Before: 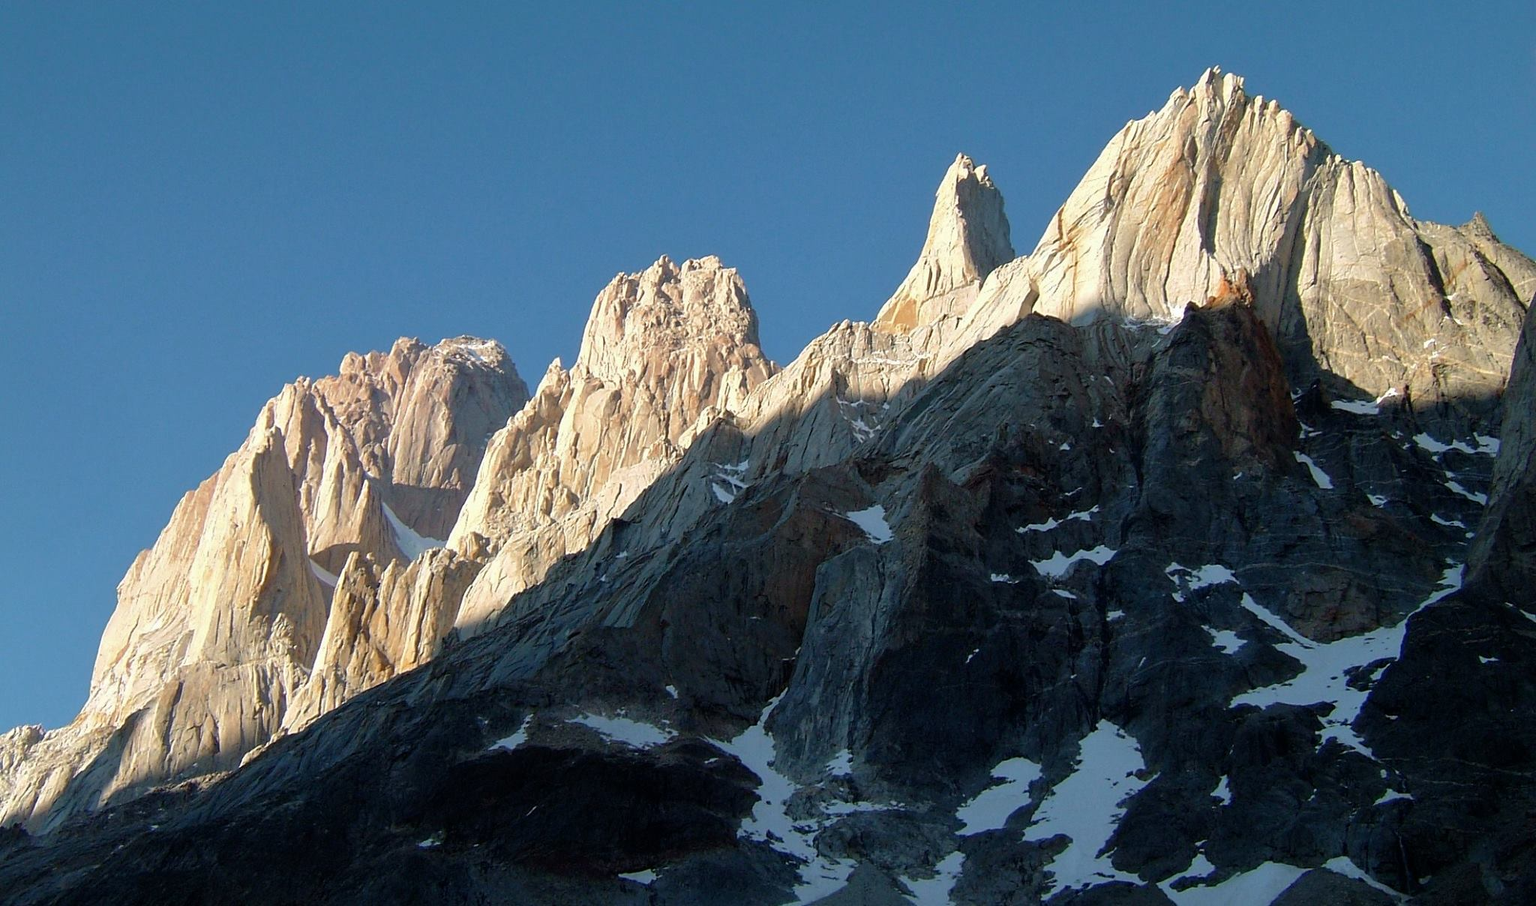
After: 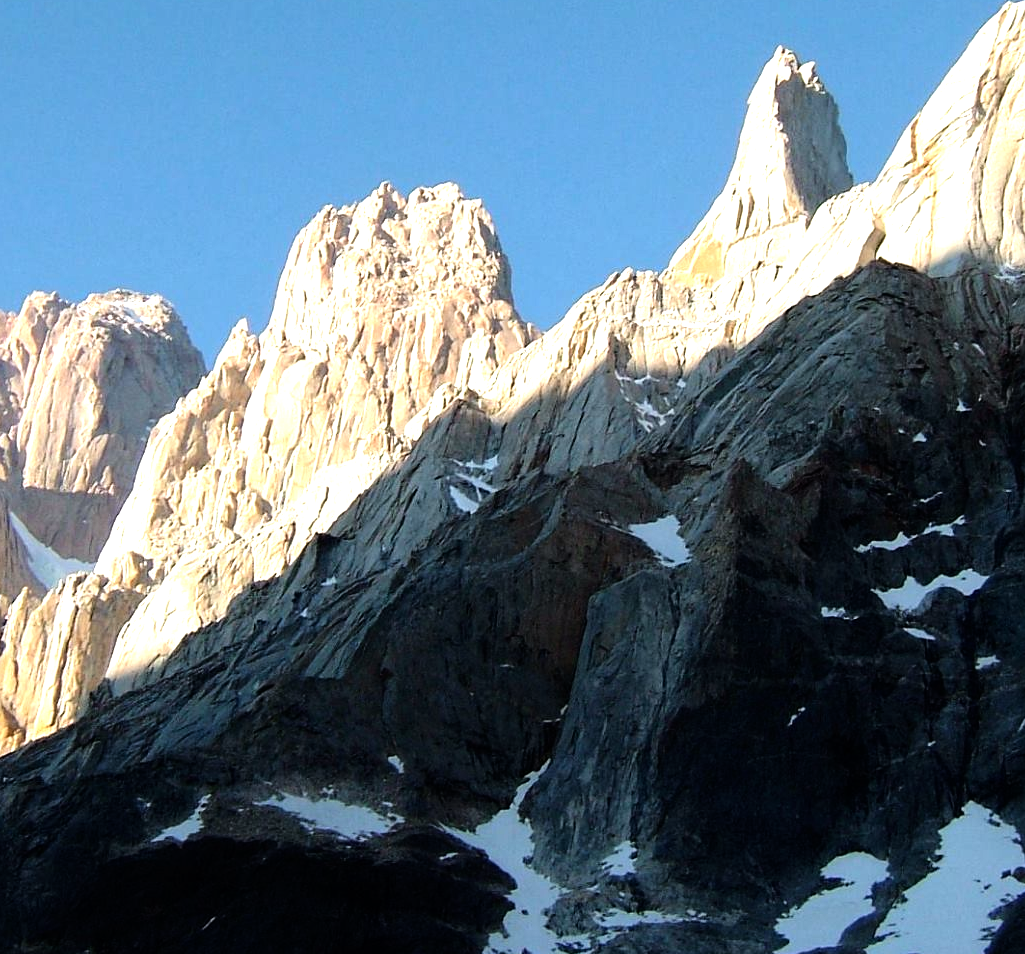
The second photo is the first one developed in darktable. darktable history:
tone equalizer: -8 EV -1.09 EV, -7 EV -1.04 EV, -6 EV -0.865 EV, -5 EV -0.562 EV, -3 EV 0.554 EV, -2 EV 0.856 EV, -1 EV 1 EV, +0 EV 1.07 EV
crop and rotate: angle 0.01°, left 24.407%, top 13.126%, right 25.49%, bottom 7.807%
contrast brightness saturation: contrast 0.075
